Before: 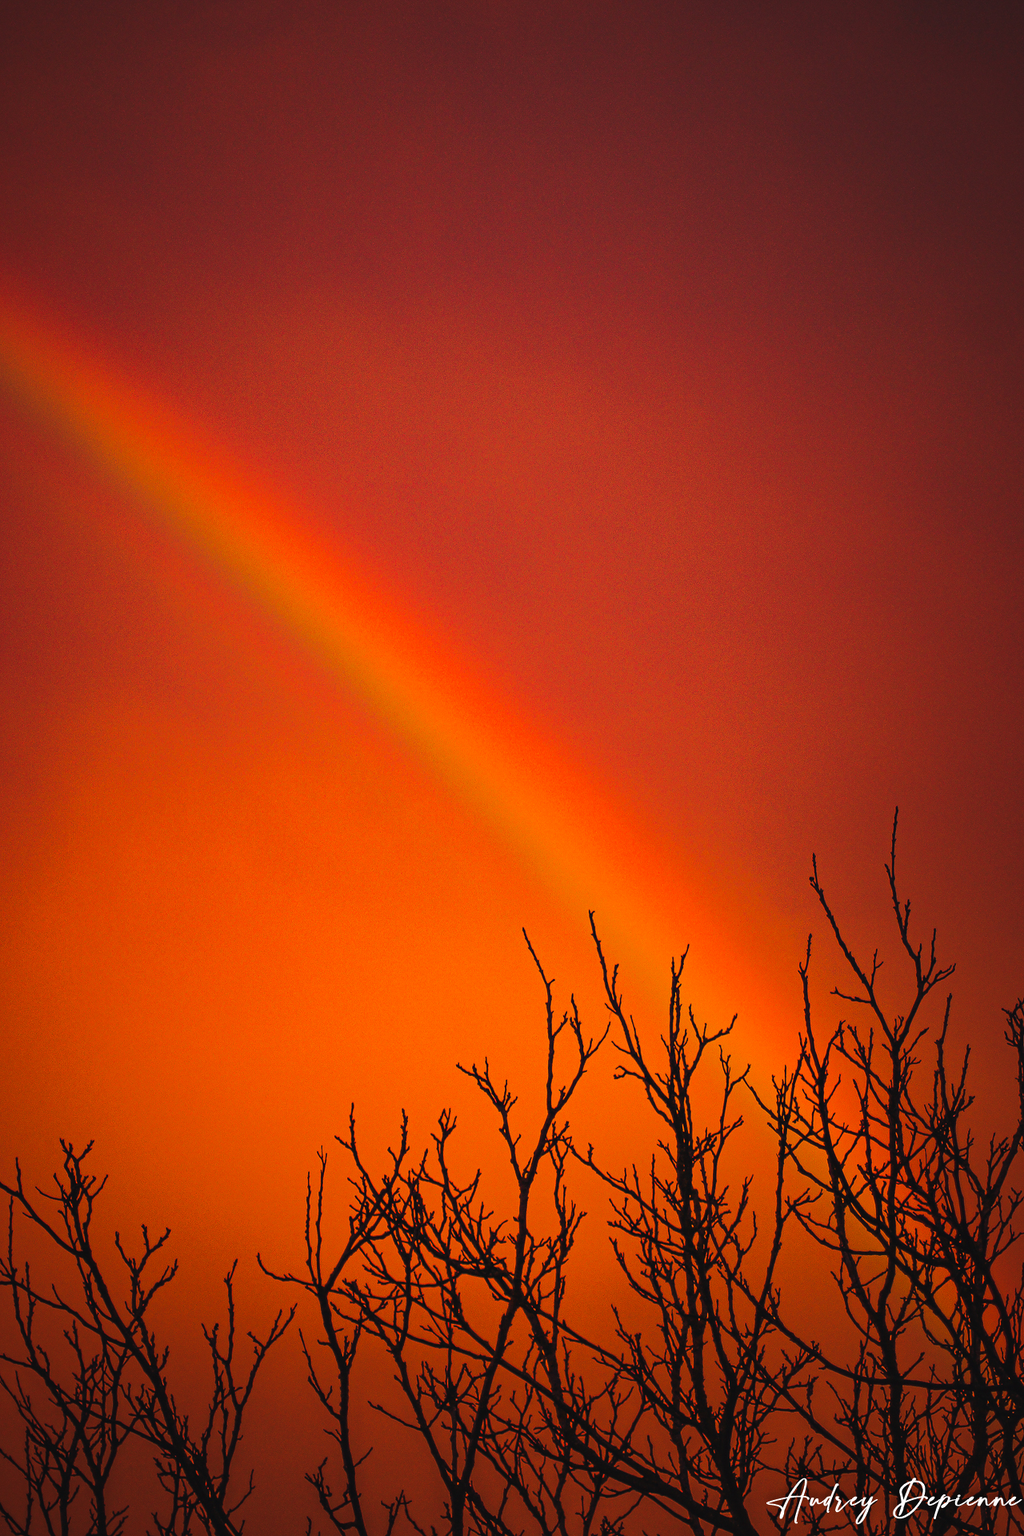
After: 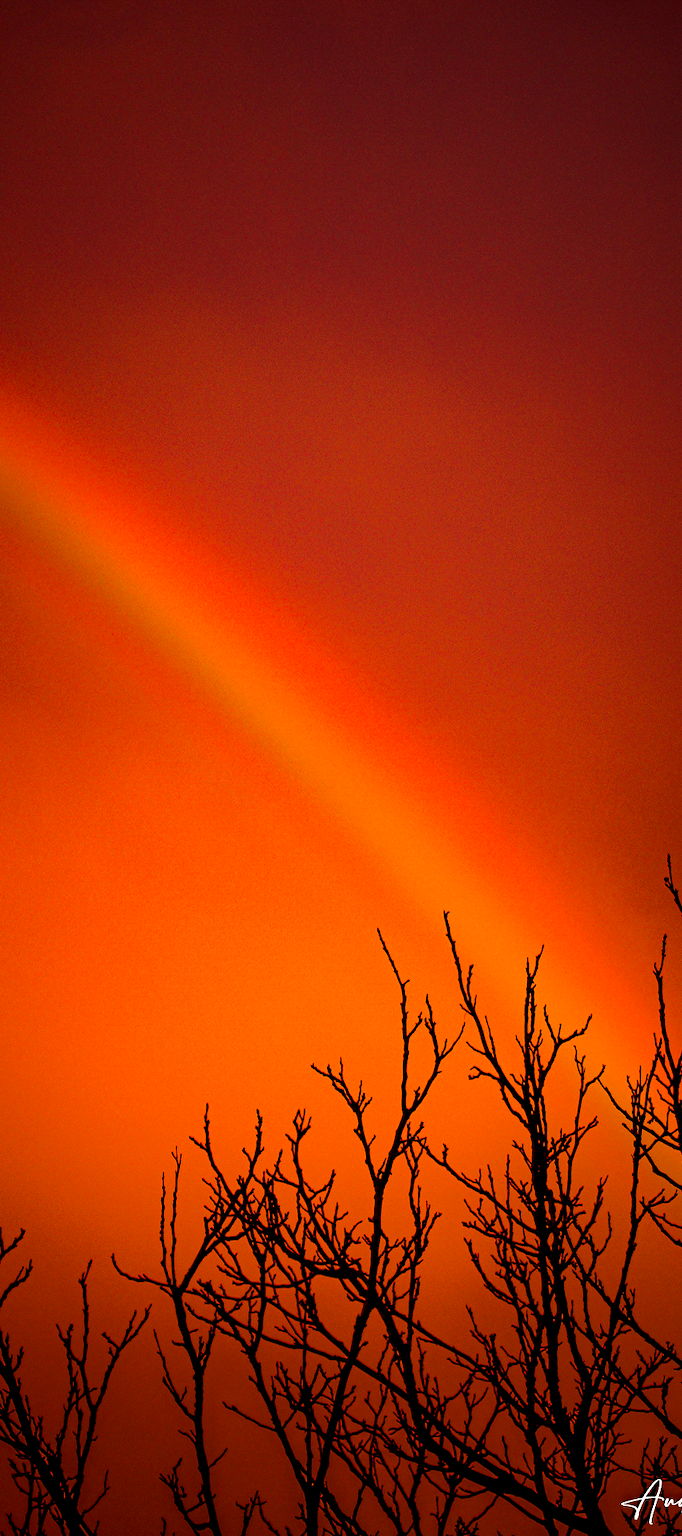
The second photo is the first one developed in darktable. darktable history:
crop and rotate: left 14.292%, right 19.041%
tone equalizer: -8 EV -0.001 EV, -7 EV 0.001 EV, -6 EV -0.002 EV, -5 EV -0.003 EV, -4 EV -0.062 EV, -3 EV -0.222 EV, -2 EV -0.267 EV, -1 EV 0.105 EV, +0 EV 0.303 EV
exposure: black level correction 0.011, compensate highlight preservation false
